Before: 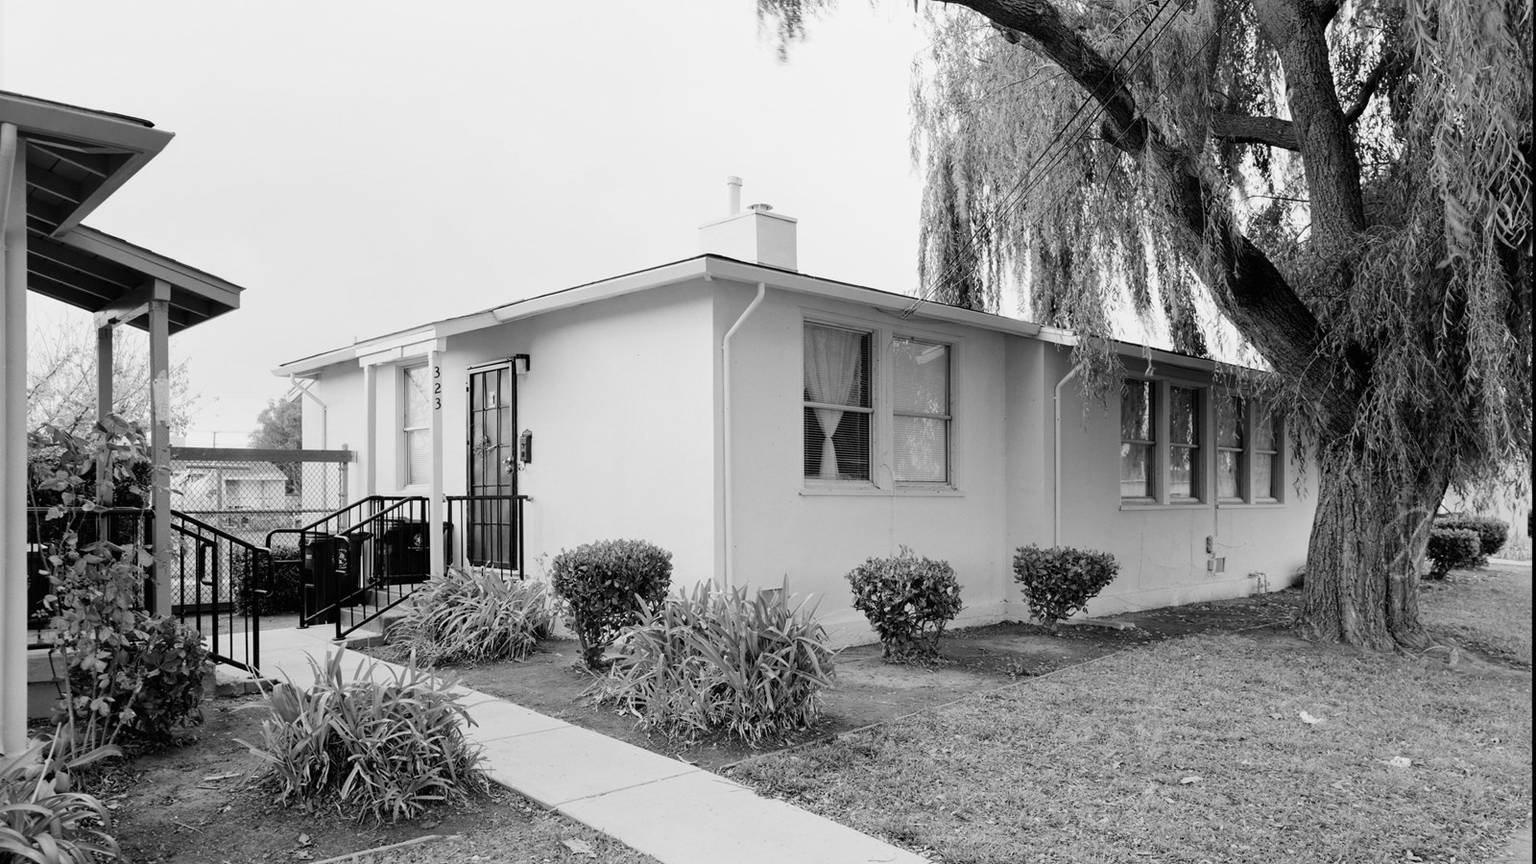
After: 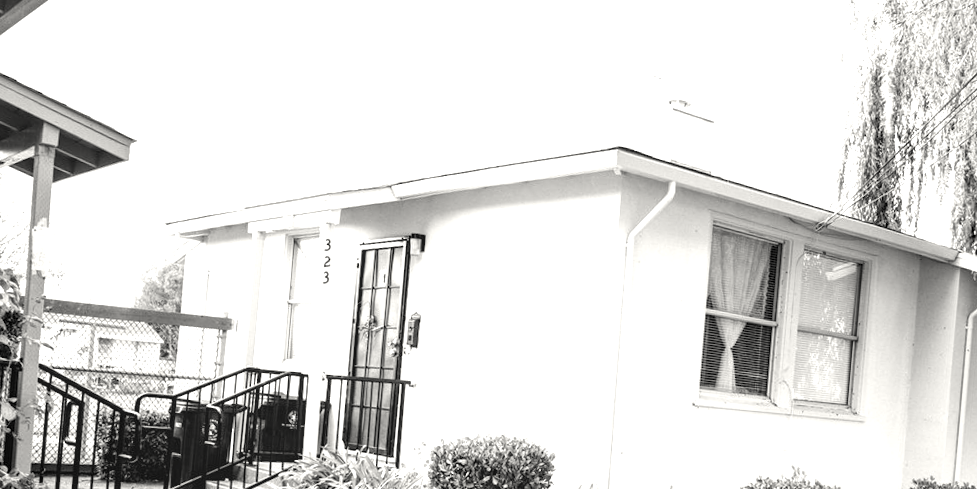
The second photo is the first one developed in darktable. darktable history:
exposure: black level correction 0, exposure 1.3 EV, compensate highlight preservation false
color correction: highlights b* 3
crop and rotate: angle -4.99°, left 2.122%, top 6.945%, right 27.566%, bottom 30.519%
local contrast: detail 130%
